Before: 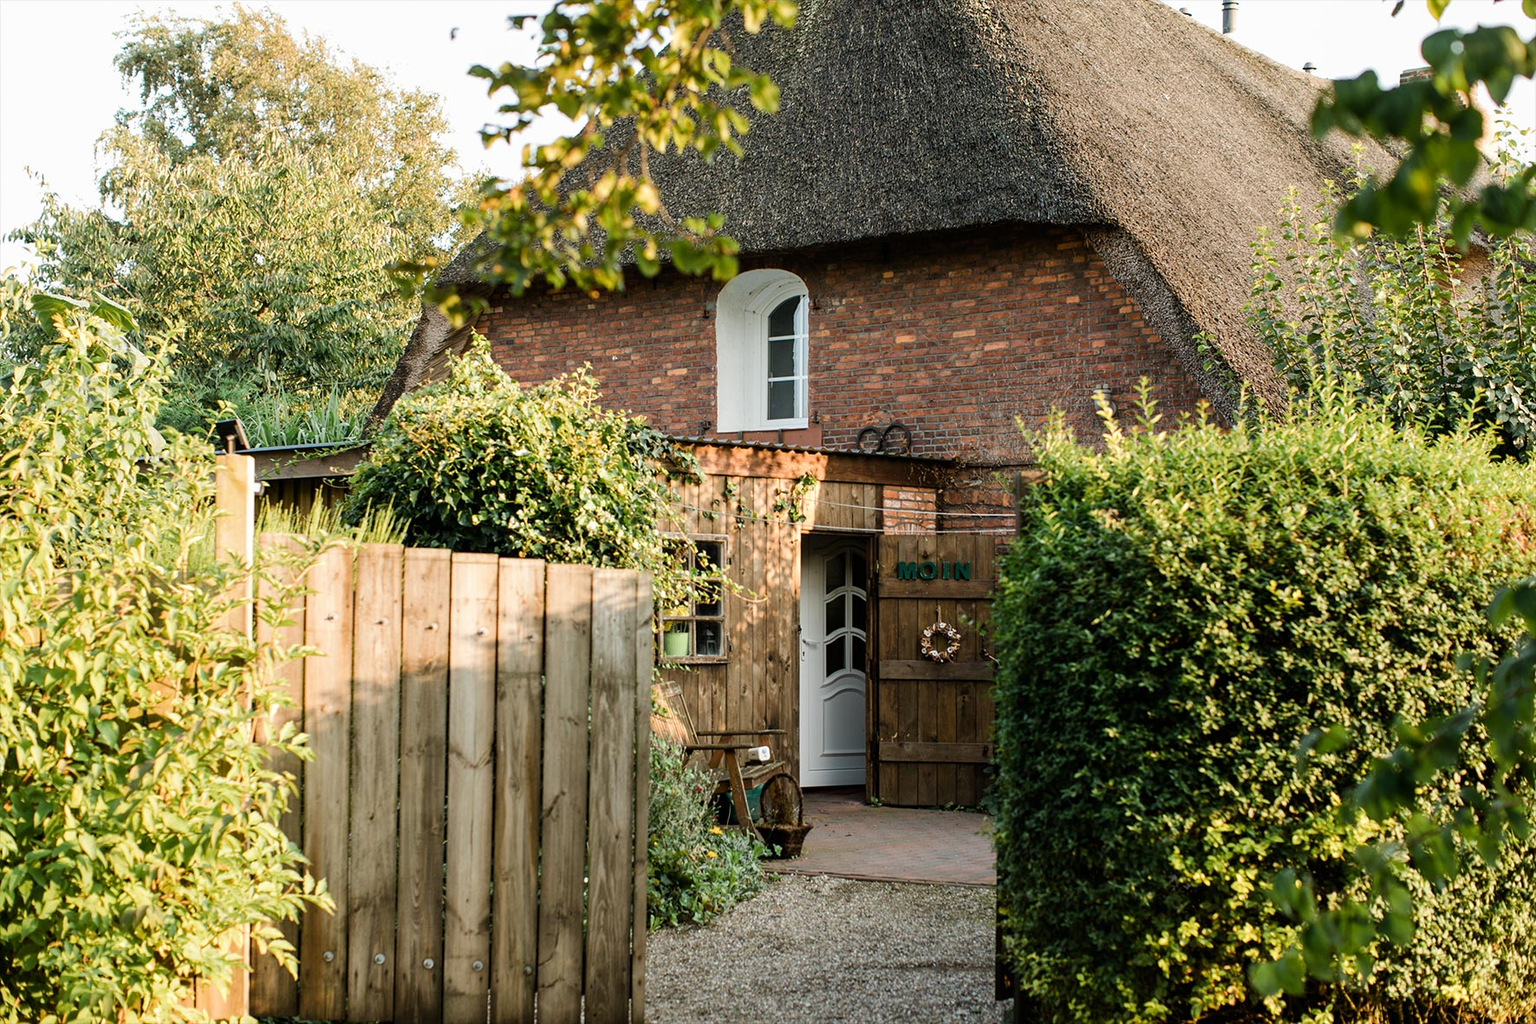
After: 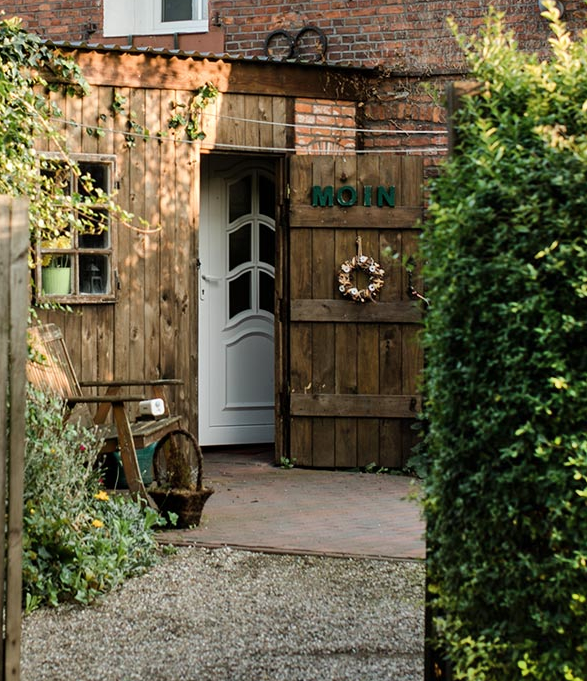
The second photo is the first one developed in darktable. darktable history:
shadows and highlights: soften with gaussian
crop: left 40.878%, top 39.176%, right 25.993%, bottom 3.081%
contrast brightness saturation: saturation -0.04
